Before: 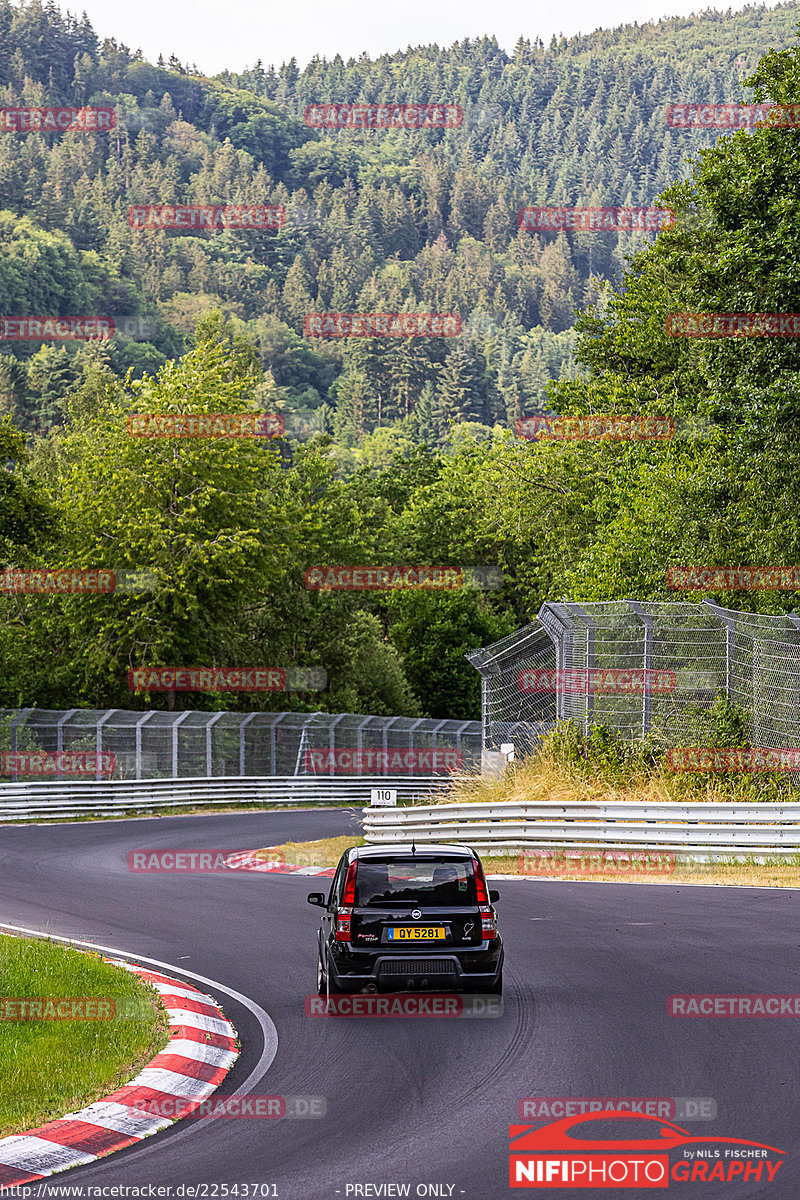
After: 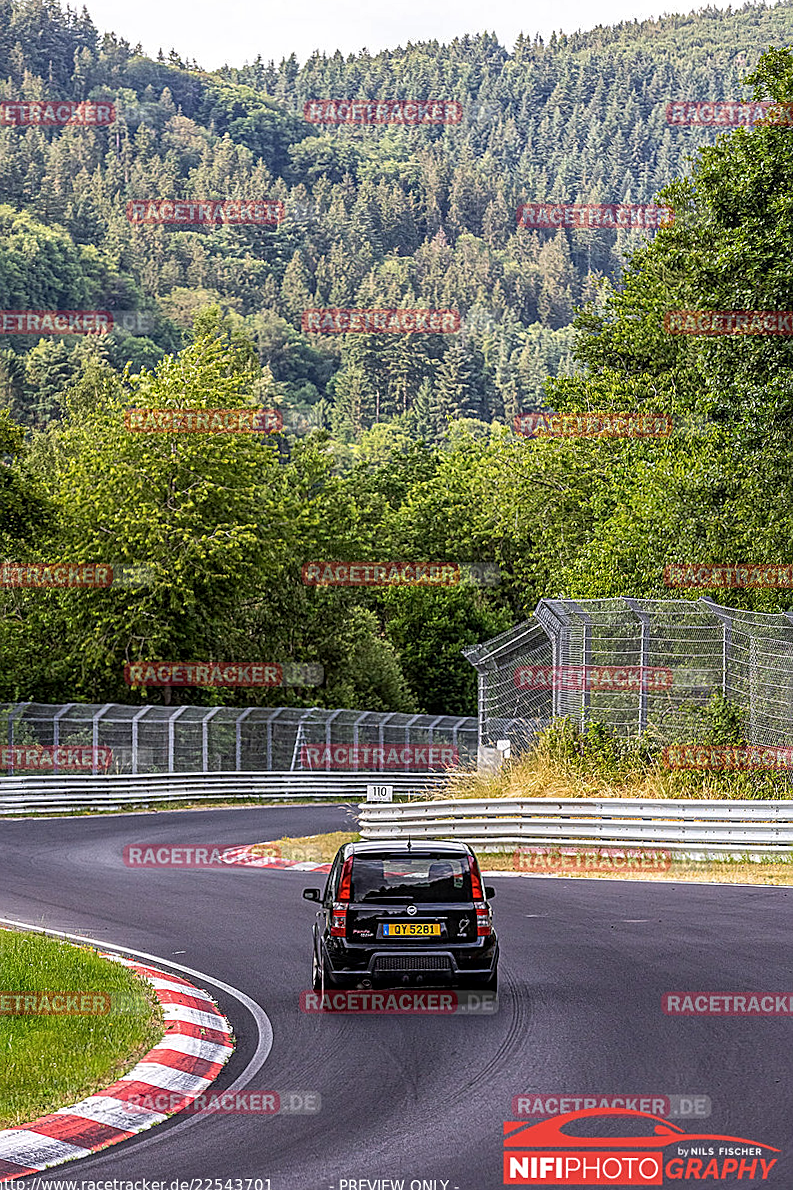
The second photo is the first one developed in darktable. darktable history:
crop and rotate: angle -0.299°
sharpen: on, module defaults
local contrast: on, module defaults
